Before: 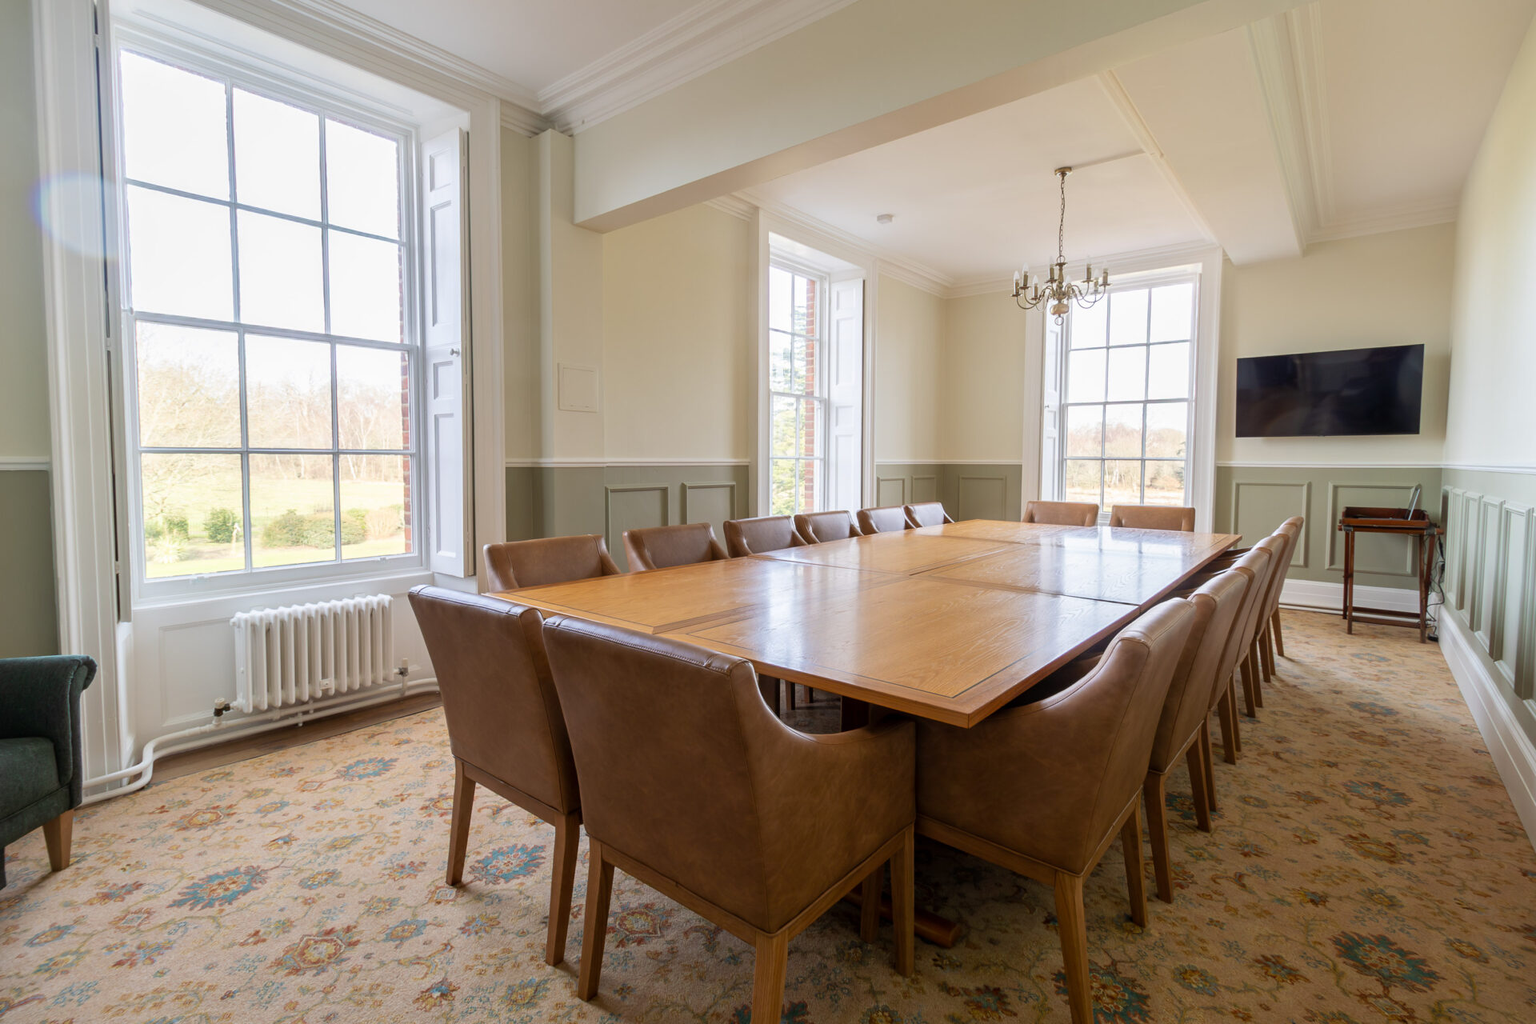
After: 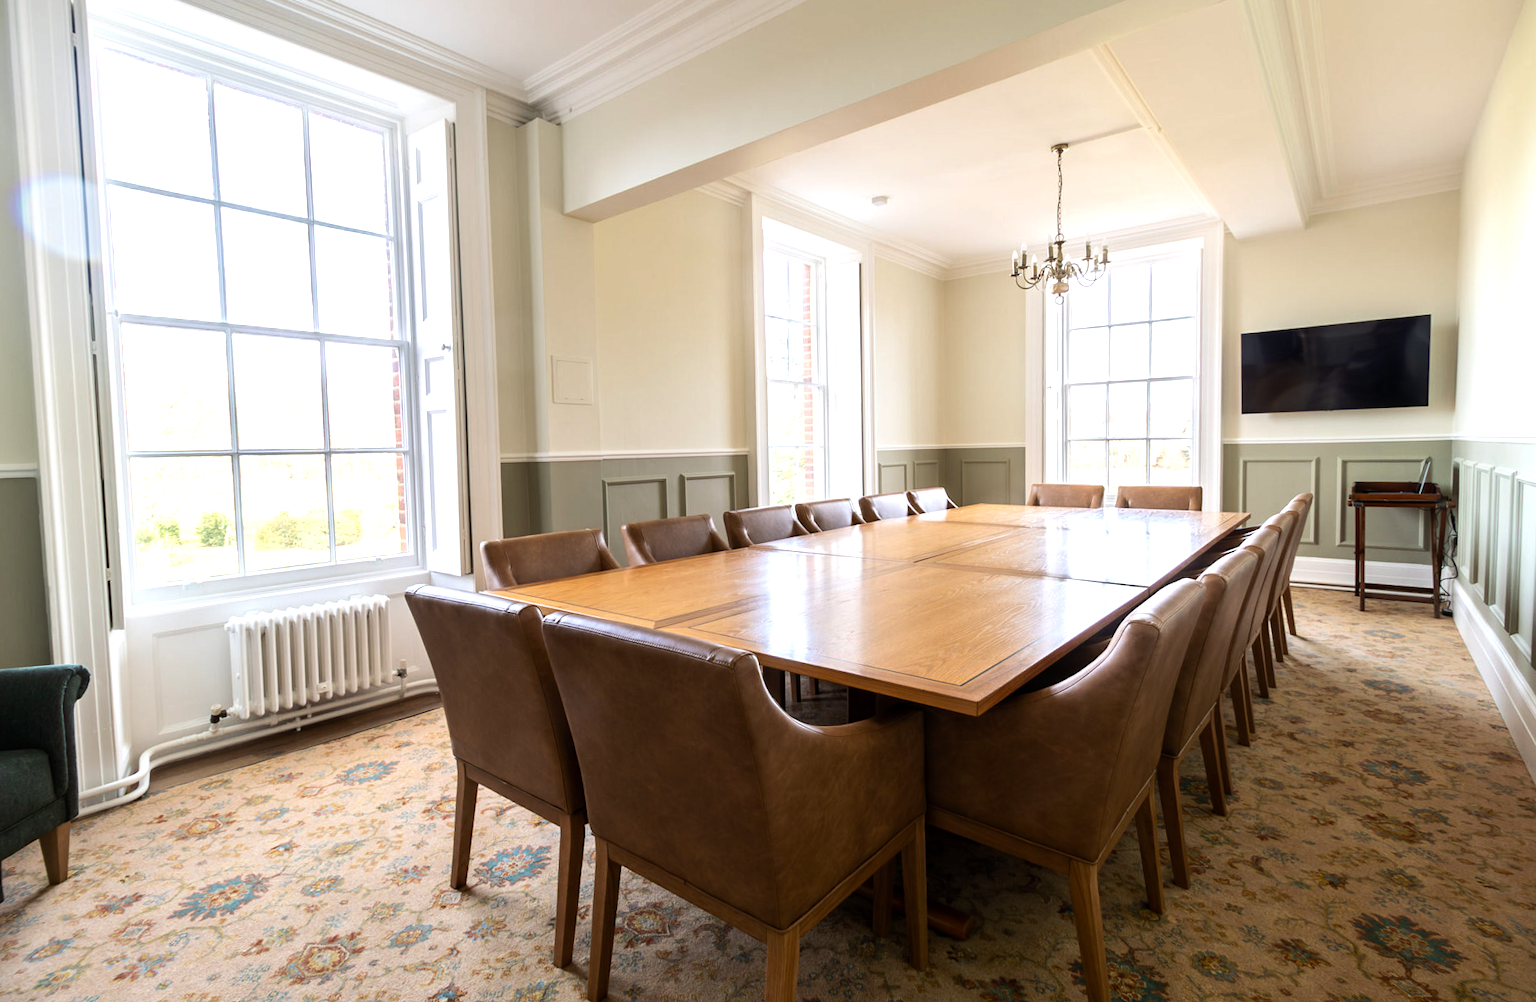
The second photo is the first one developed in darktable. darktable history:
tone equalizer: -8 EV -0.75 EV, -7 EV -0.7 EV, -6 EV -0.6 EV, -5 EV -0.4 EV, -3 EV 0.4 EV, -2 EV 0.6 EV, -1 EV 0.7 EV, +0 EV 0.75 EV, edges refinement/feathering 500, mask exposure compensation -1.57 EV, preserve details no
rotate and perspective: rotation -1.42°, crop left 0.016, crop right 0.984, crop top 0.035, crop bottom 0.965
